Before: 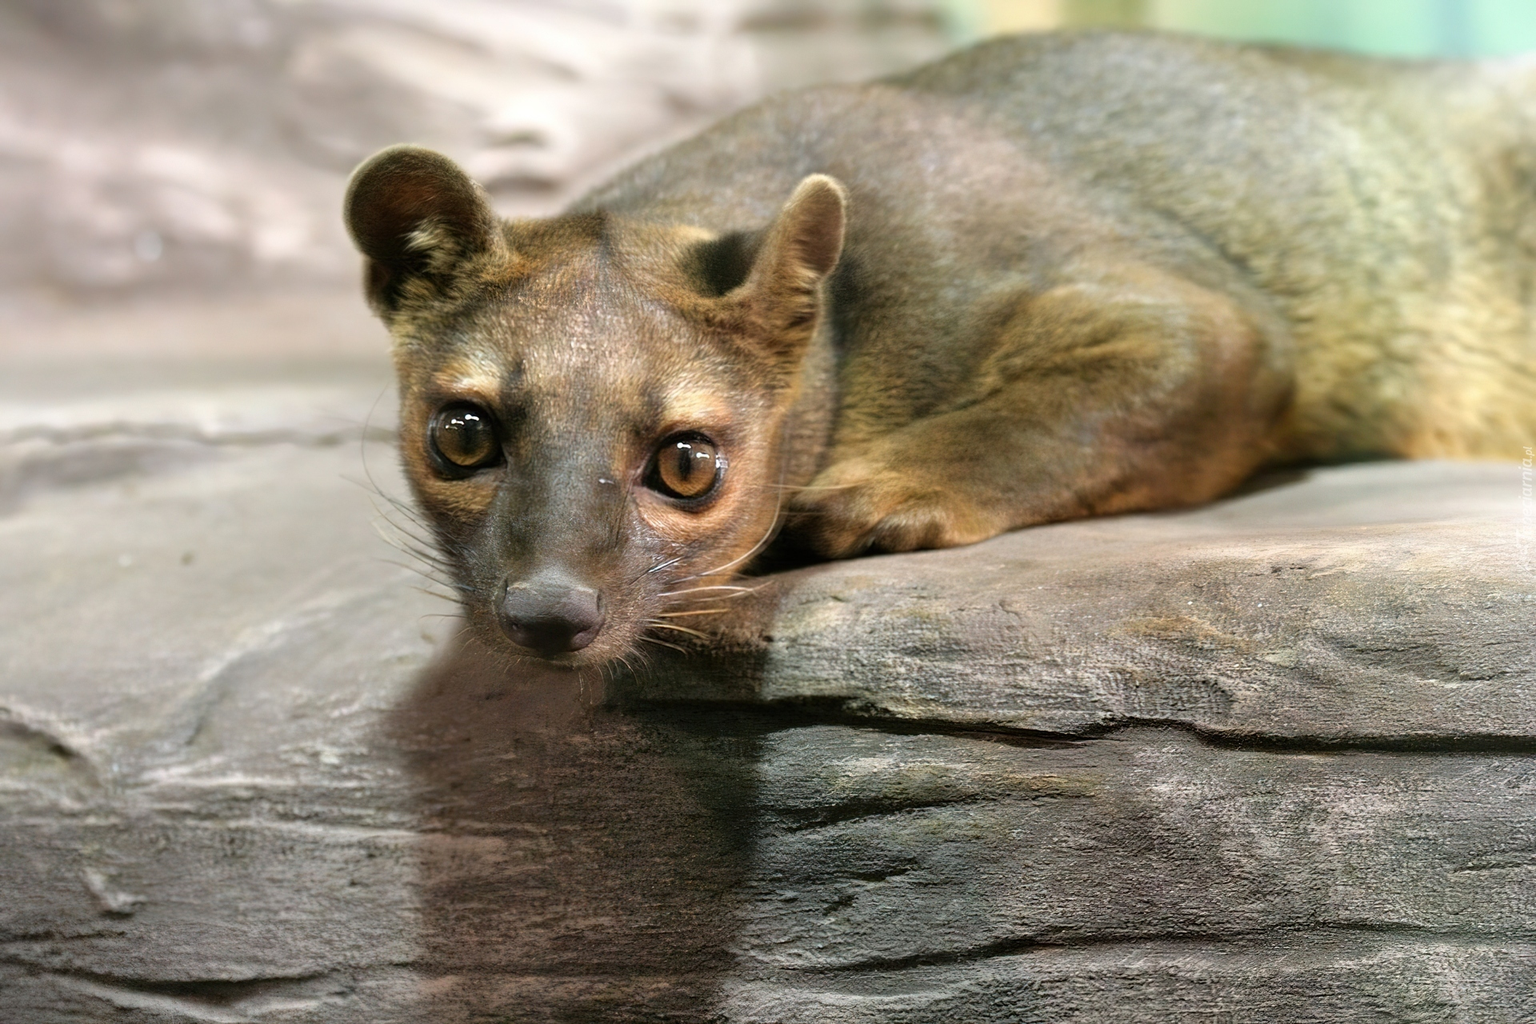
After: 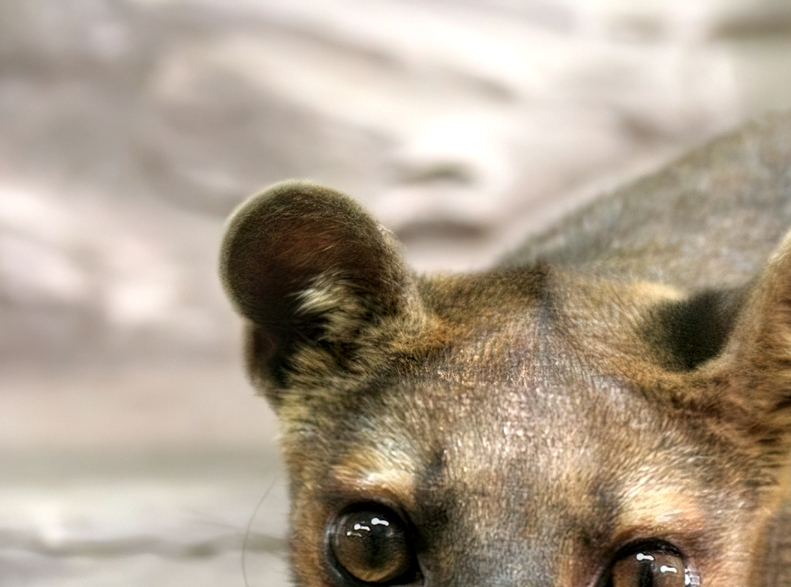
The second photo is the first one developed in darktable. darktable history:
crop and rotate: left 10.963%, top 0.068%, right 47.83%, bottom 54.063%
local contrast: on, module defaults
